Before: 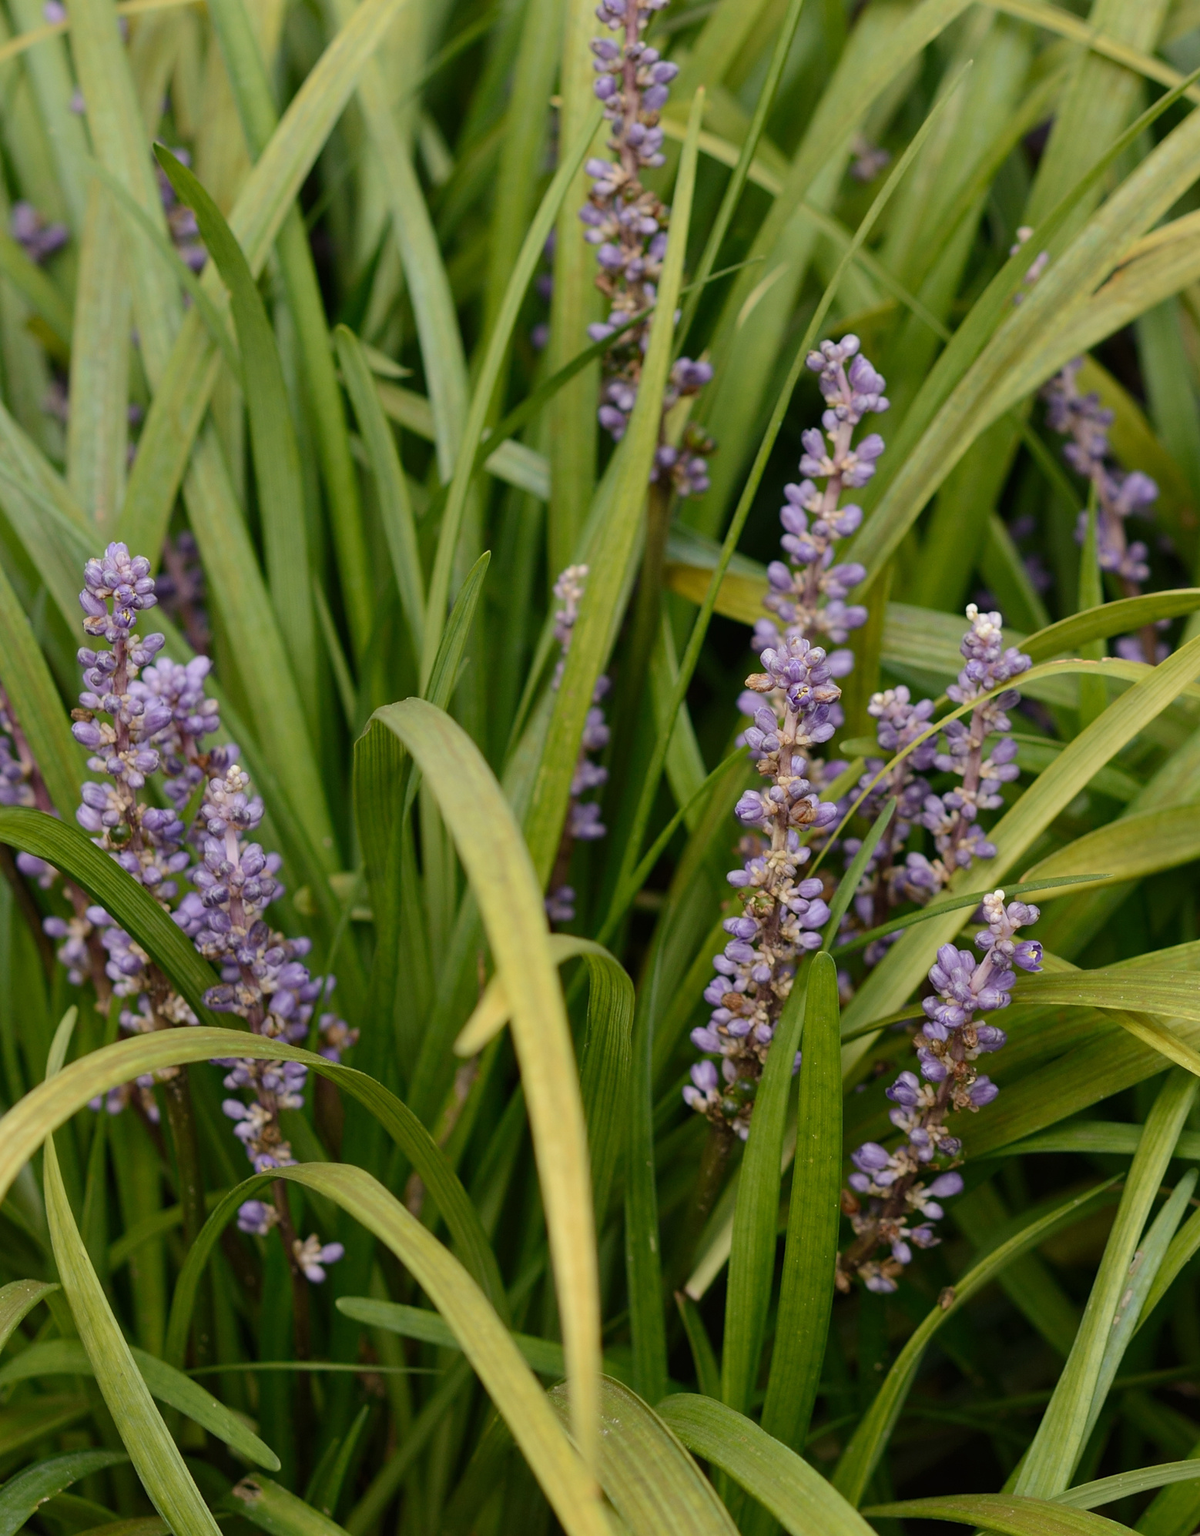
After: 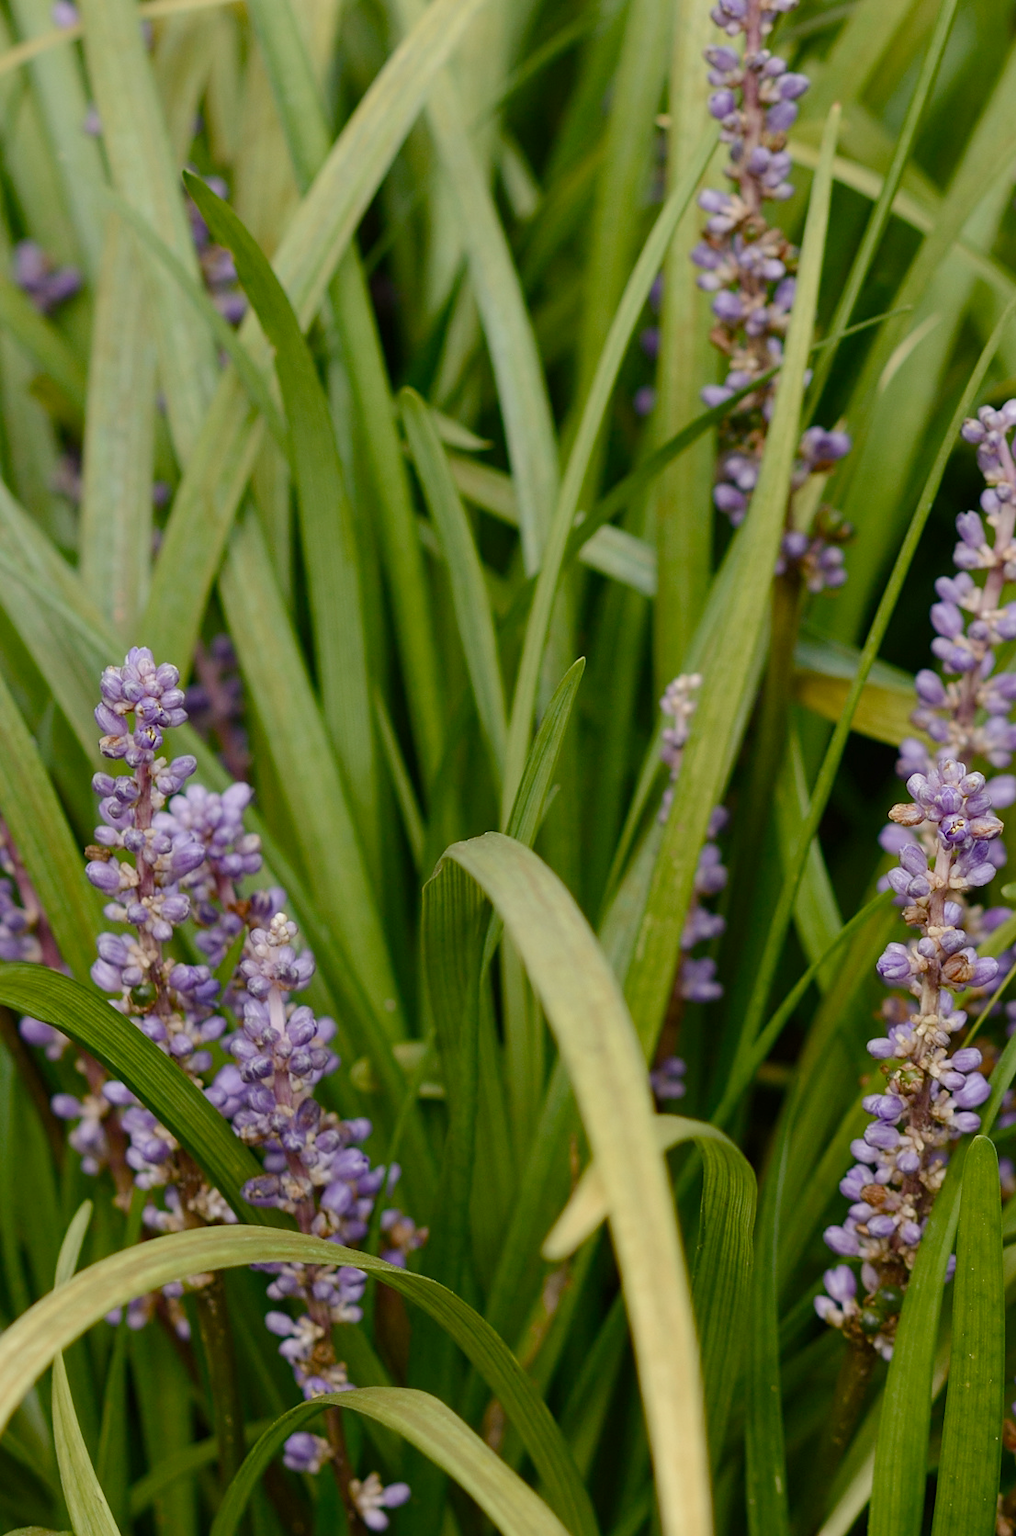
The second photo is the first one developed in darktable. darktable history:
crop: right 28.979%, bottom 16.166%
color balance rgb: perceptual saturation grading › global saturation 20%, perceptual saturation grading › highlights -49.001%, perceptual saturation grading › shadows 25.803%, global vibrance 3.28%
